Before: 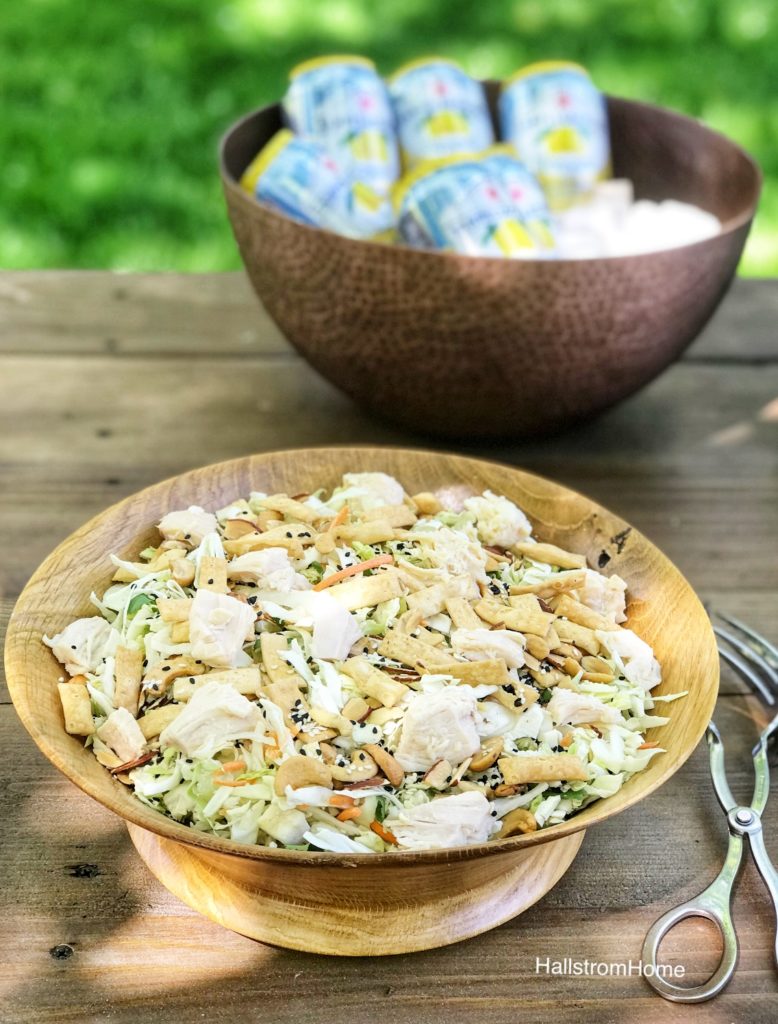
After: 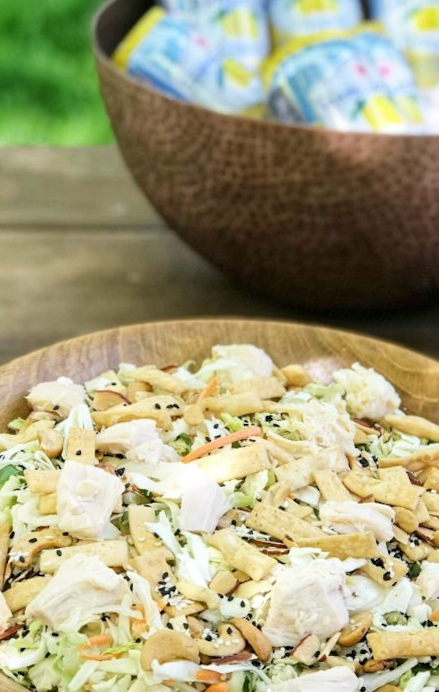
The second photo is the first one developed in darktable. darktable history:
crop: left 16.202%, top 11.208%, right 26.045%, bottom 20.557%
rotate and perspective: rotation 0.226°, lens shift (vertical) -0.042, crop left 0.023, crop right 0.982, crop top 0.006, crop bottom 0.994
exposure: compensate highlight preservation false
